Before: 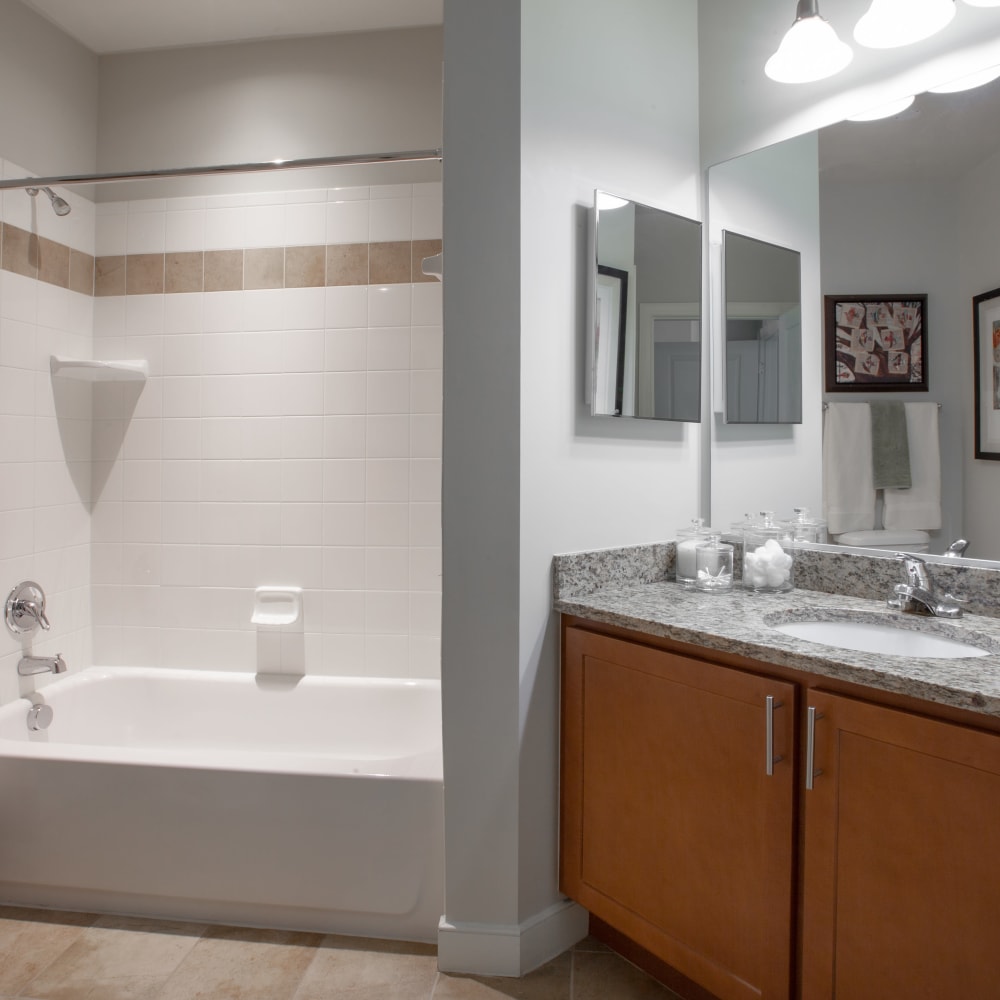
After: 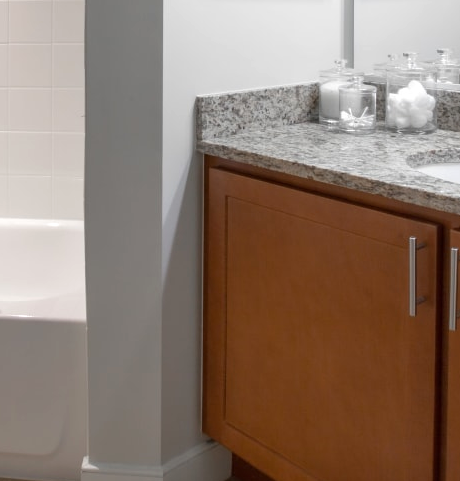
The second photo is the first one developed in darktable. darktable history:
exposure: exposure 0.19 EV, compensate highlight preservation false
crop: left 35.707%, top 45.938%, right 18.218%, bottom 5.877%
